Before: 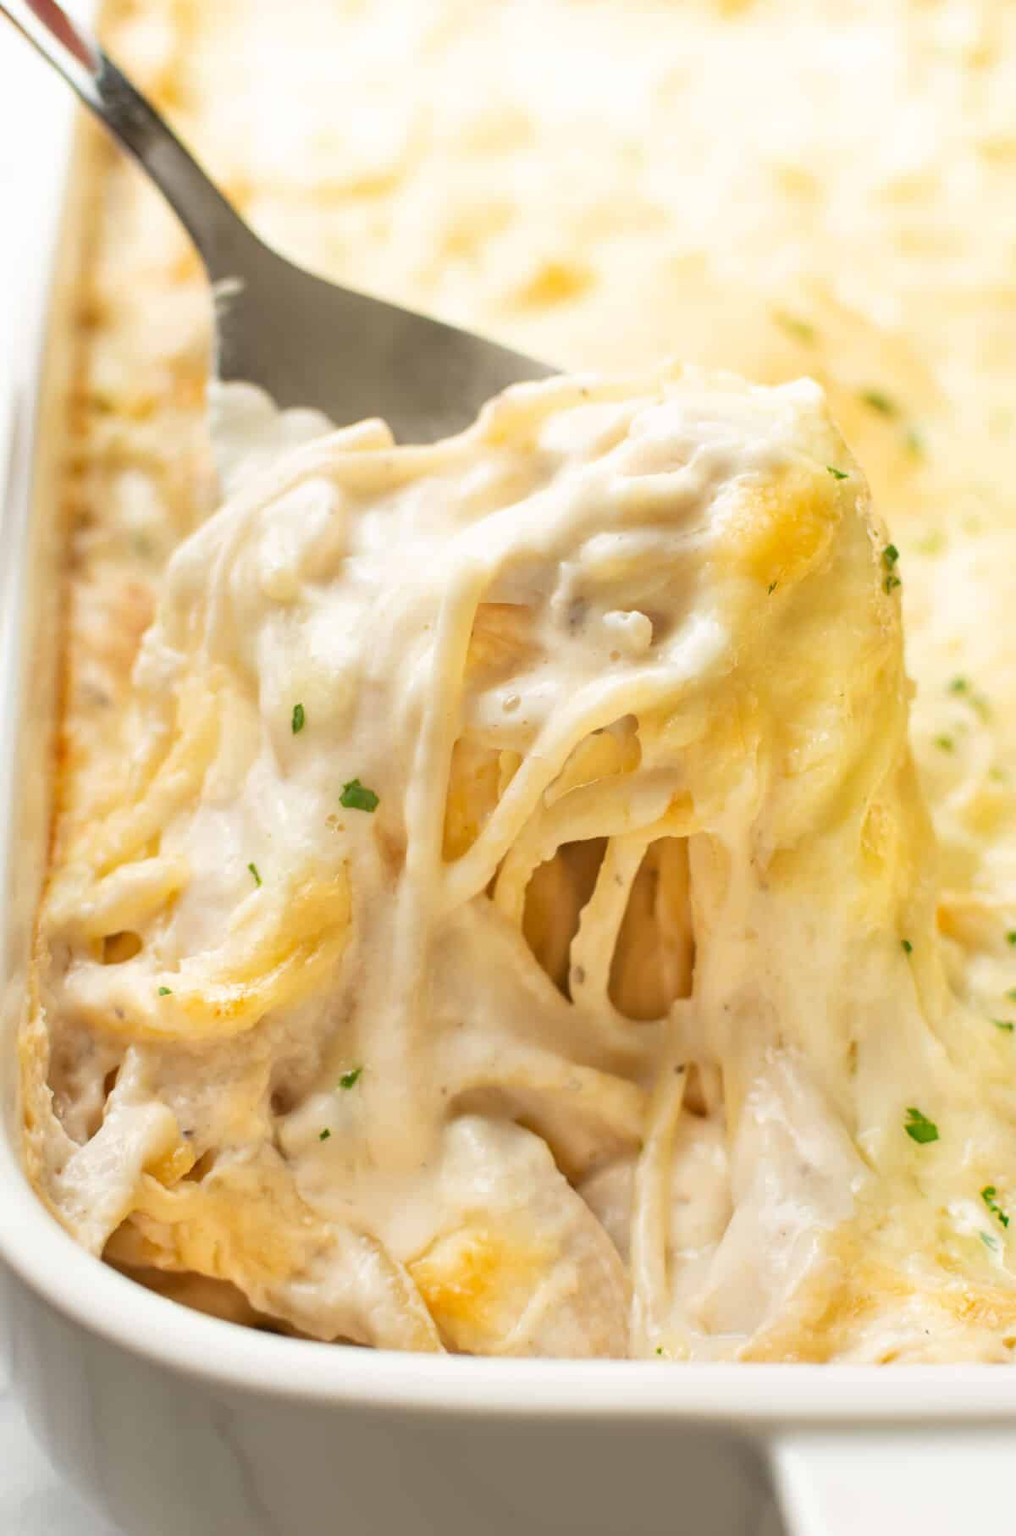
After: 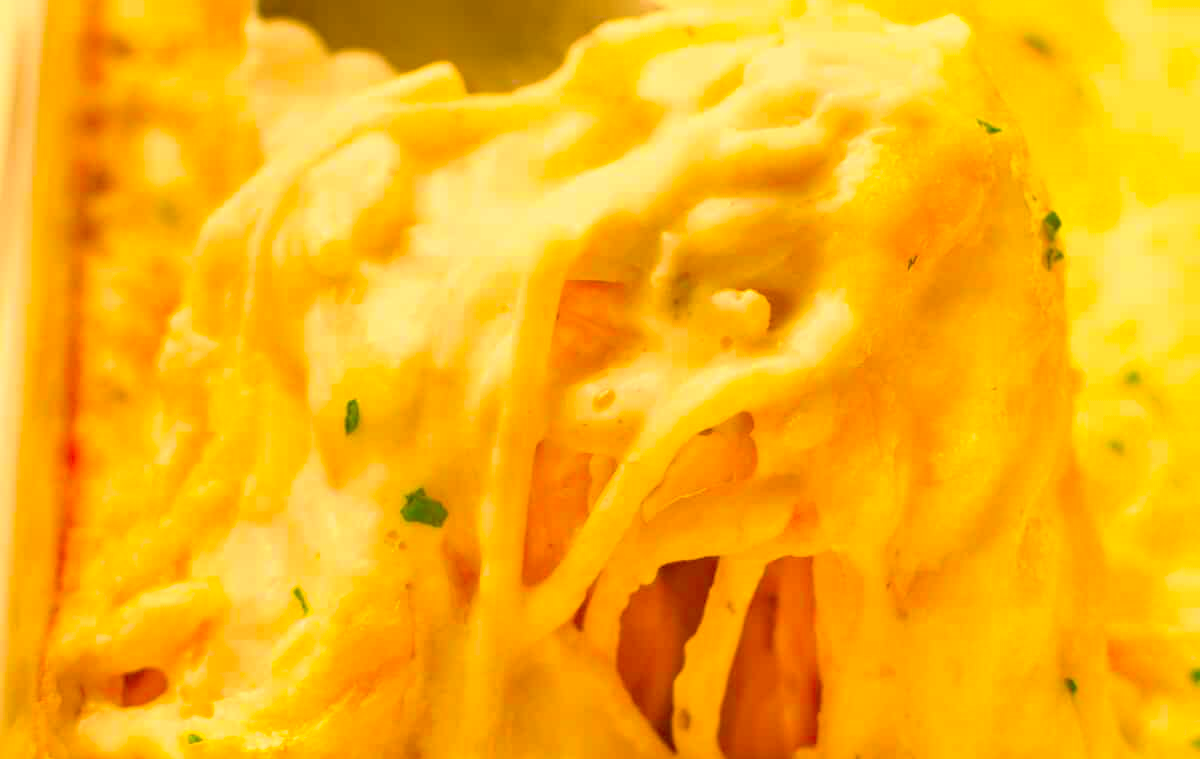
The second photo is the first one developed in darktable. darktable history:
crop and rotate: top 23.84%, bottom 34.294%
color correction: highlights a* 10.44, highlights b* 30.04, shadows a* 2.73, shadows b* 17.51, saturation 1.72
